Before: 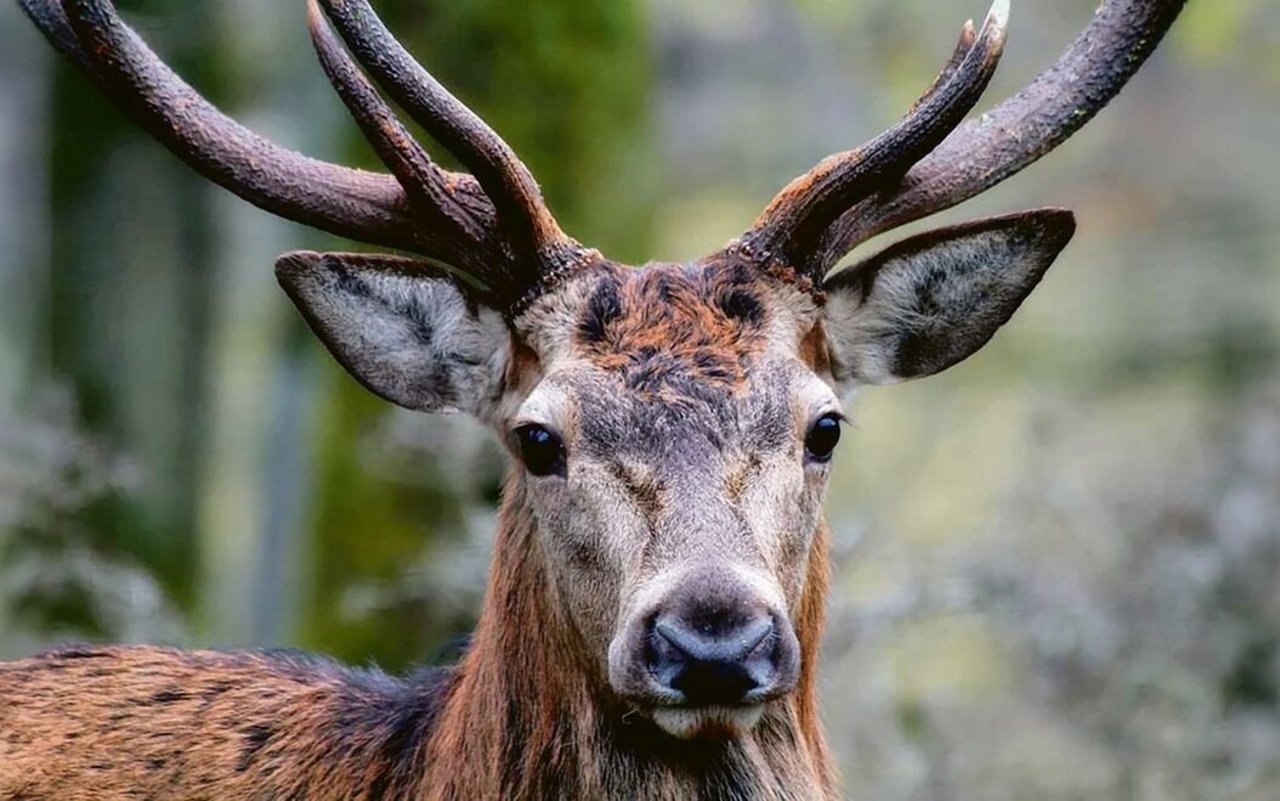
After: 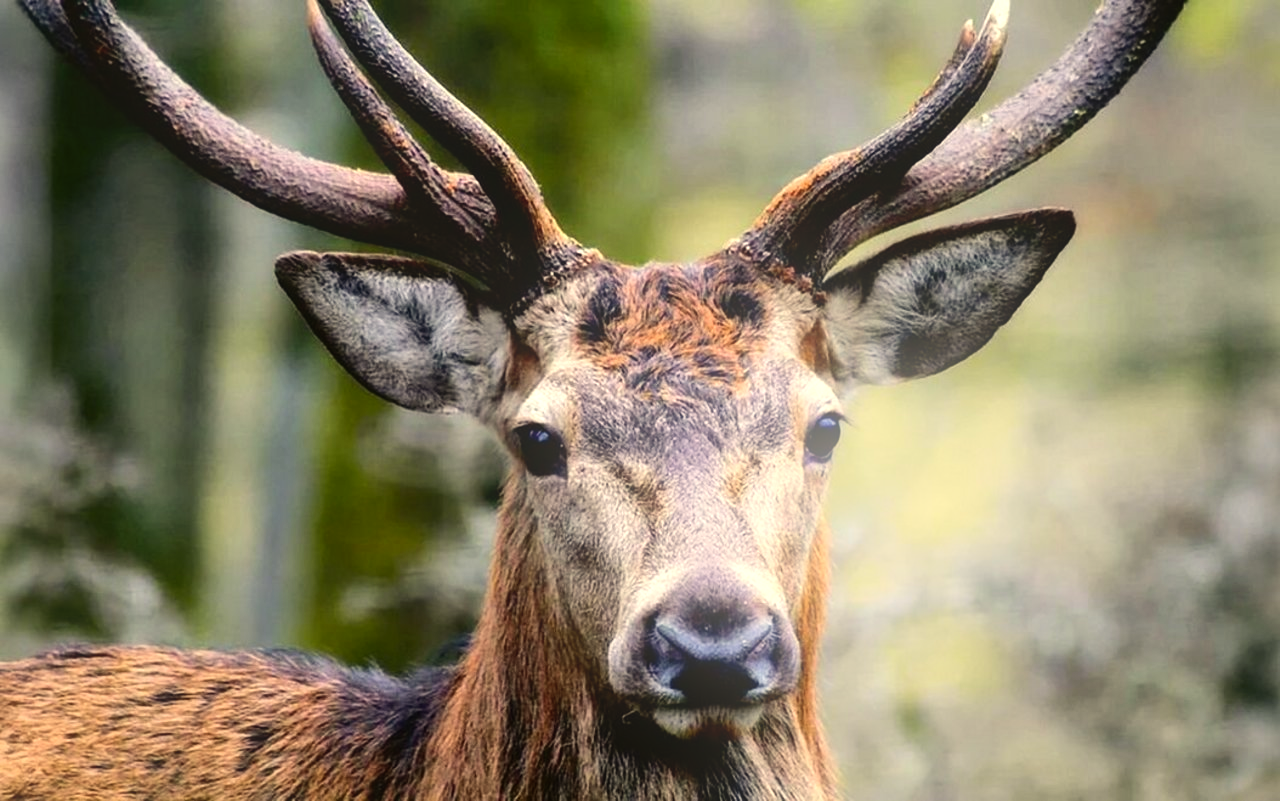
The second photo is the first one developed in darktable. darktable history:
tone equalizer: -8 EV -0.417 EV, -7 EV -0.389 EV, -6 EV -0.333 EV, -5 EV -0.222 EV, -3 EV 0.222 EV, -2 EV 0.333 EV, -1 EV 0.389 EV, +0 EV 0.417 EV, edges refinement/feathering 500, mask exposure compensation -1.57 EV, preserve details no
bloom: on, module defaults
color correction: highlights a* 1.39, highlights b* 17.83
